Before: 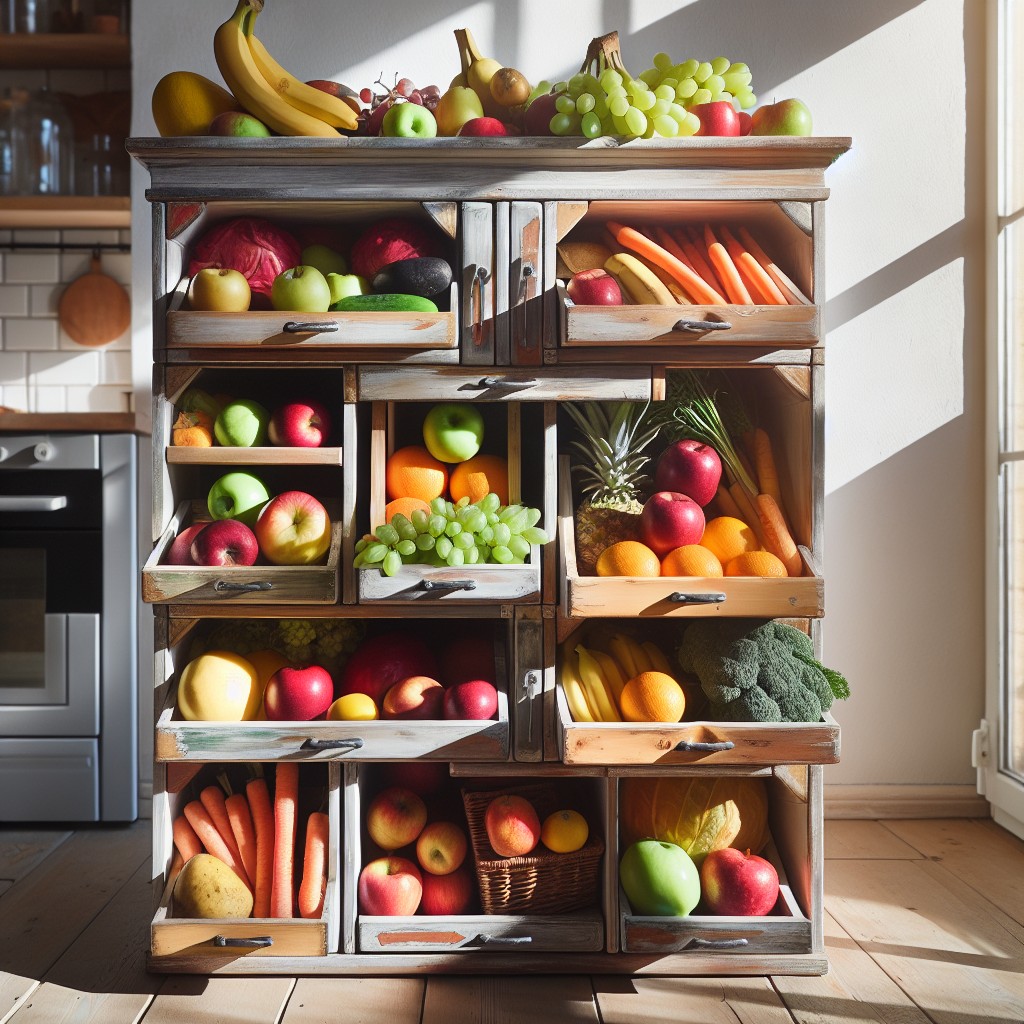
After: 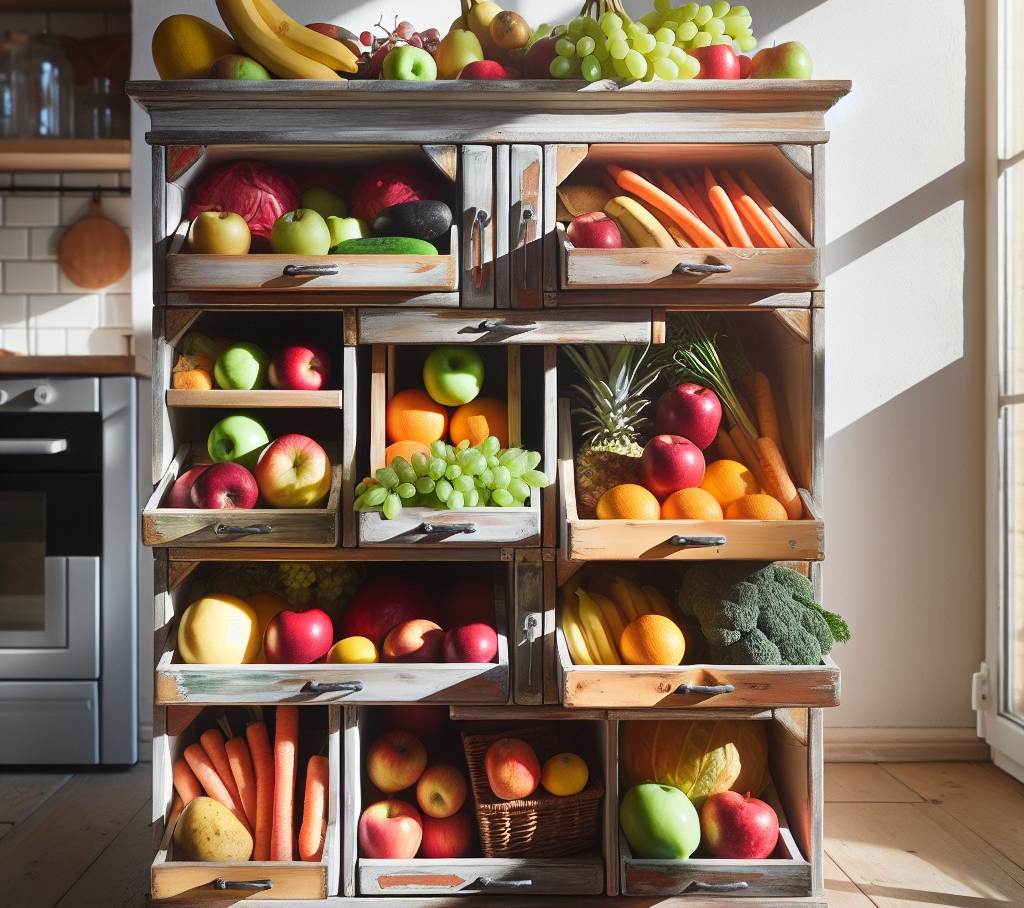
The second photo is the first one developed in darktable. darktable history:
crop and rotate: top 5.577%, bottom 5.698%
